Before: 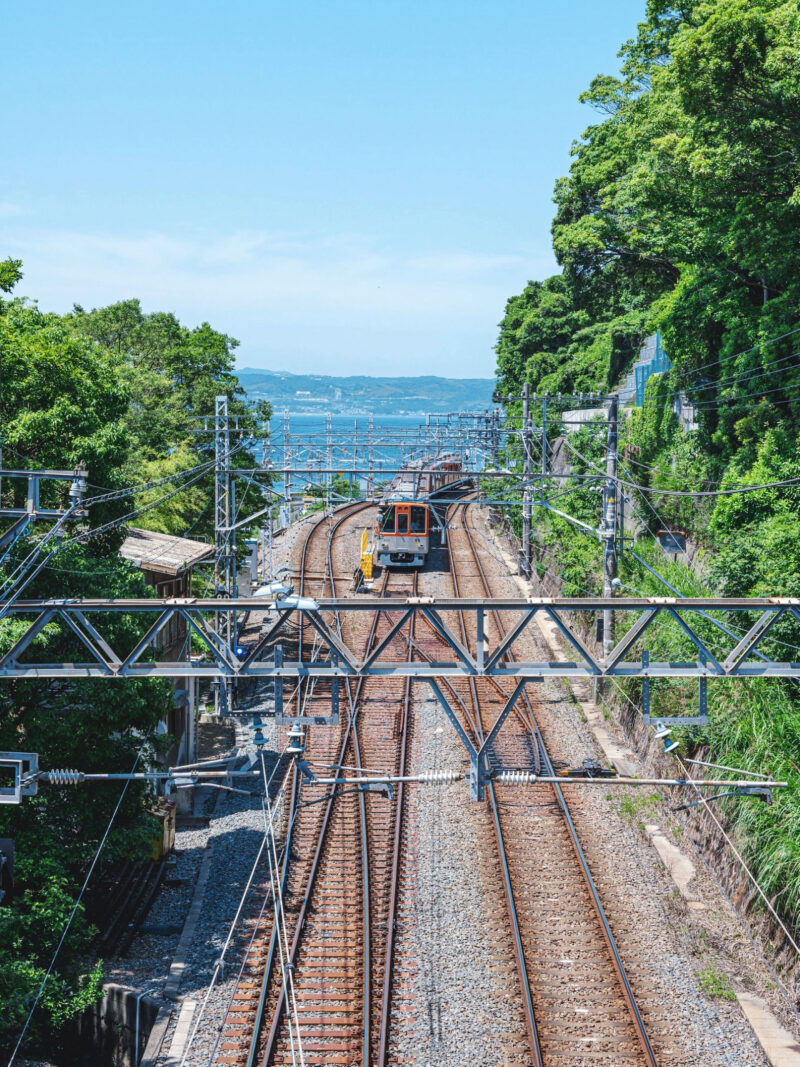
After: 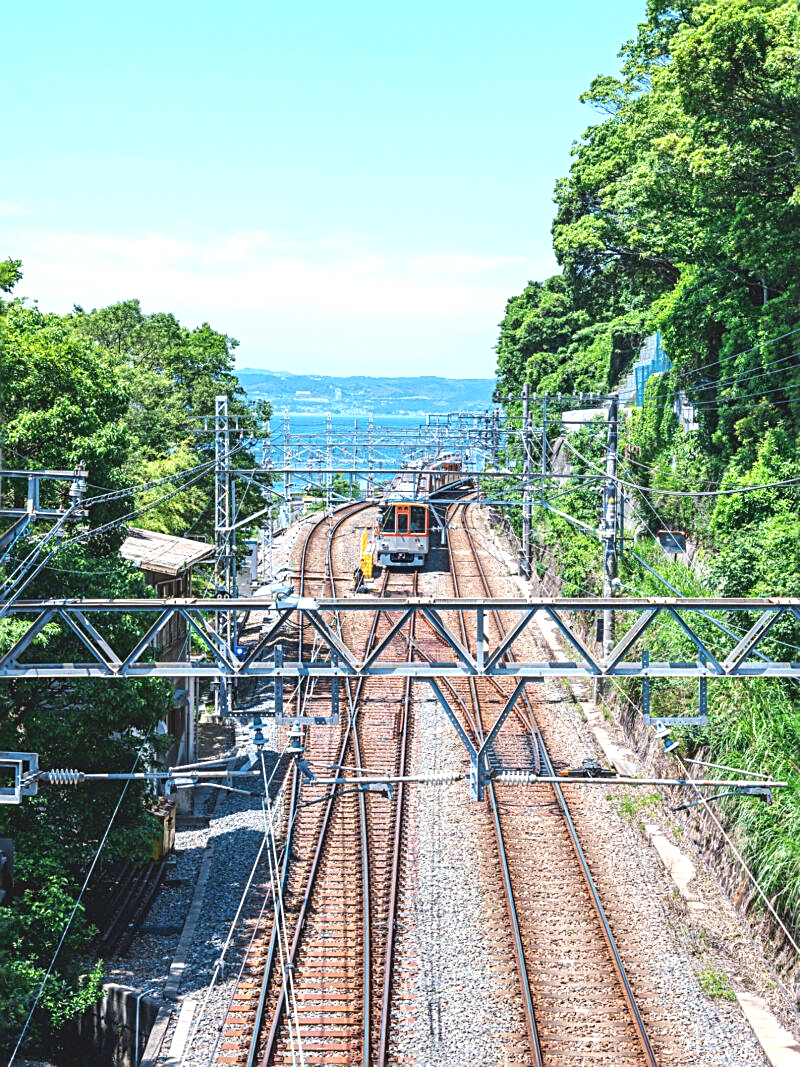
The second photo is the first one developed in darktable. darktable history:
exposure: exposure 0.668 EV, compensate exposure bias true, compensate highlight preservation false
sharpen: on, module defaults
